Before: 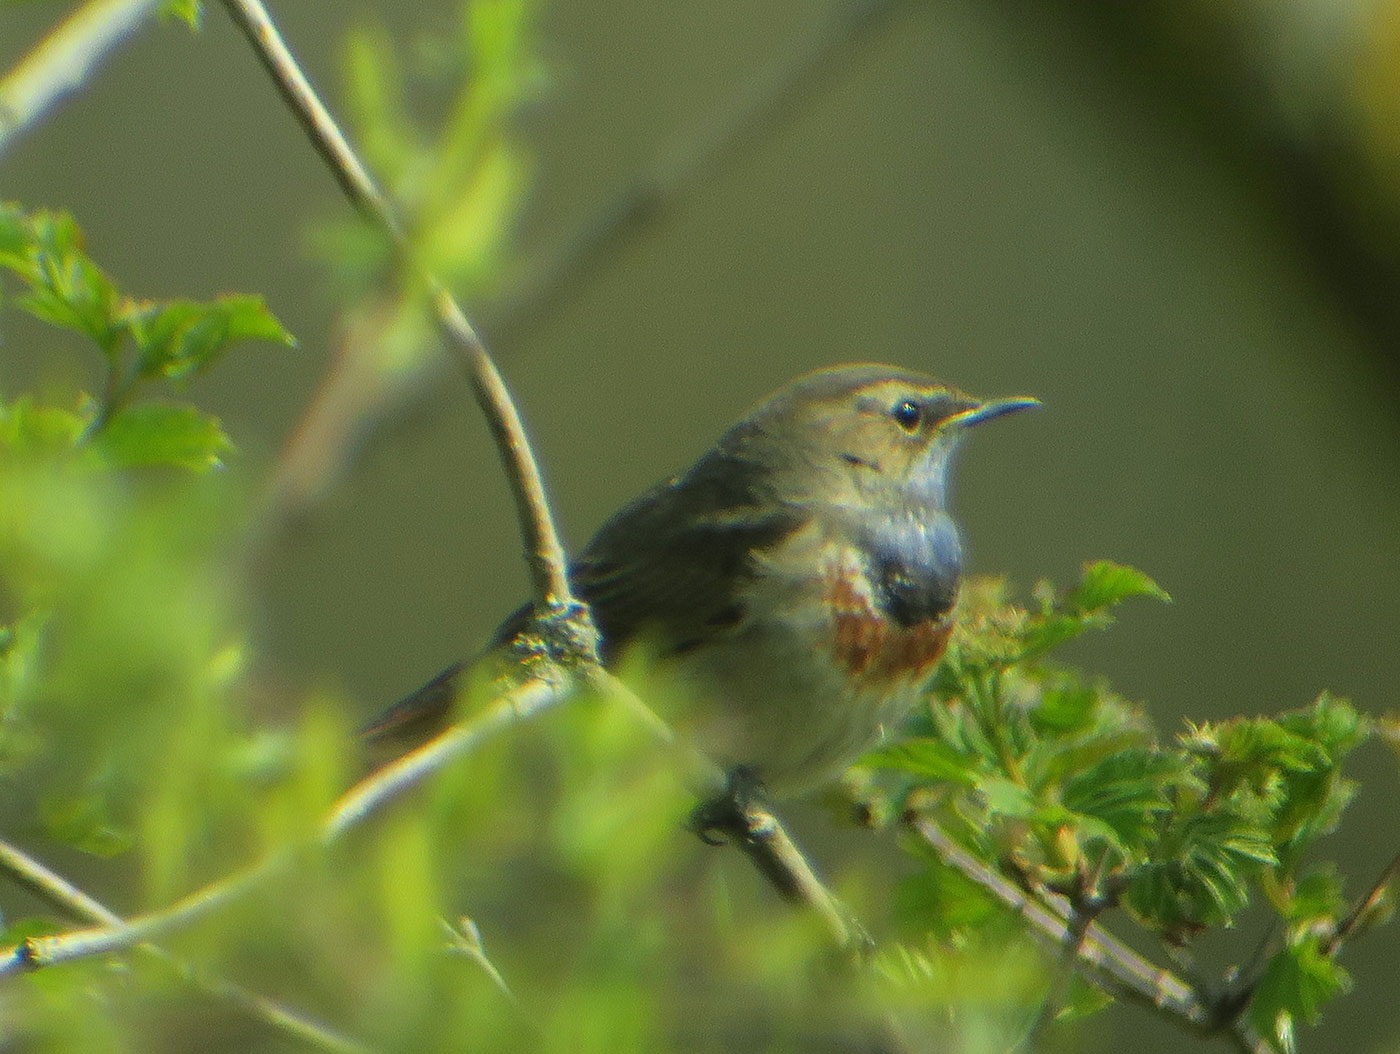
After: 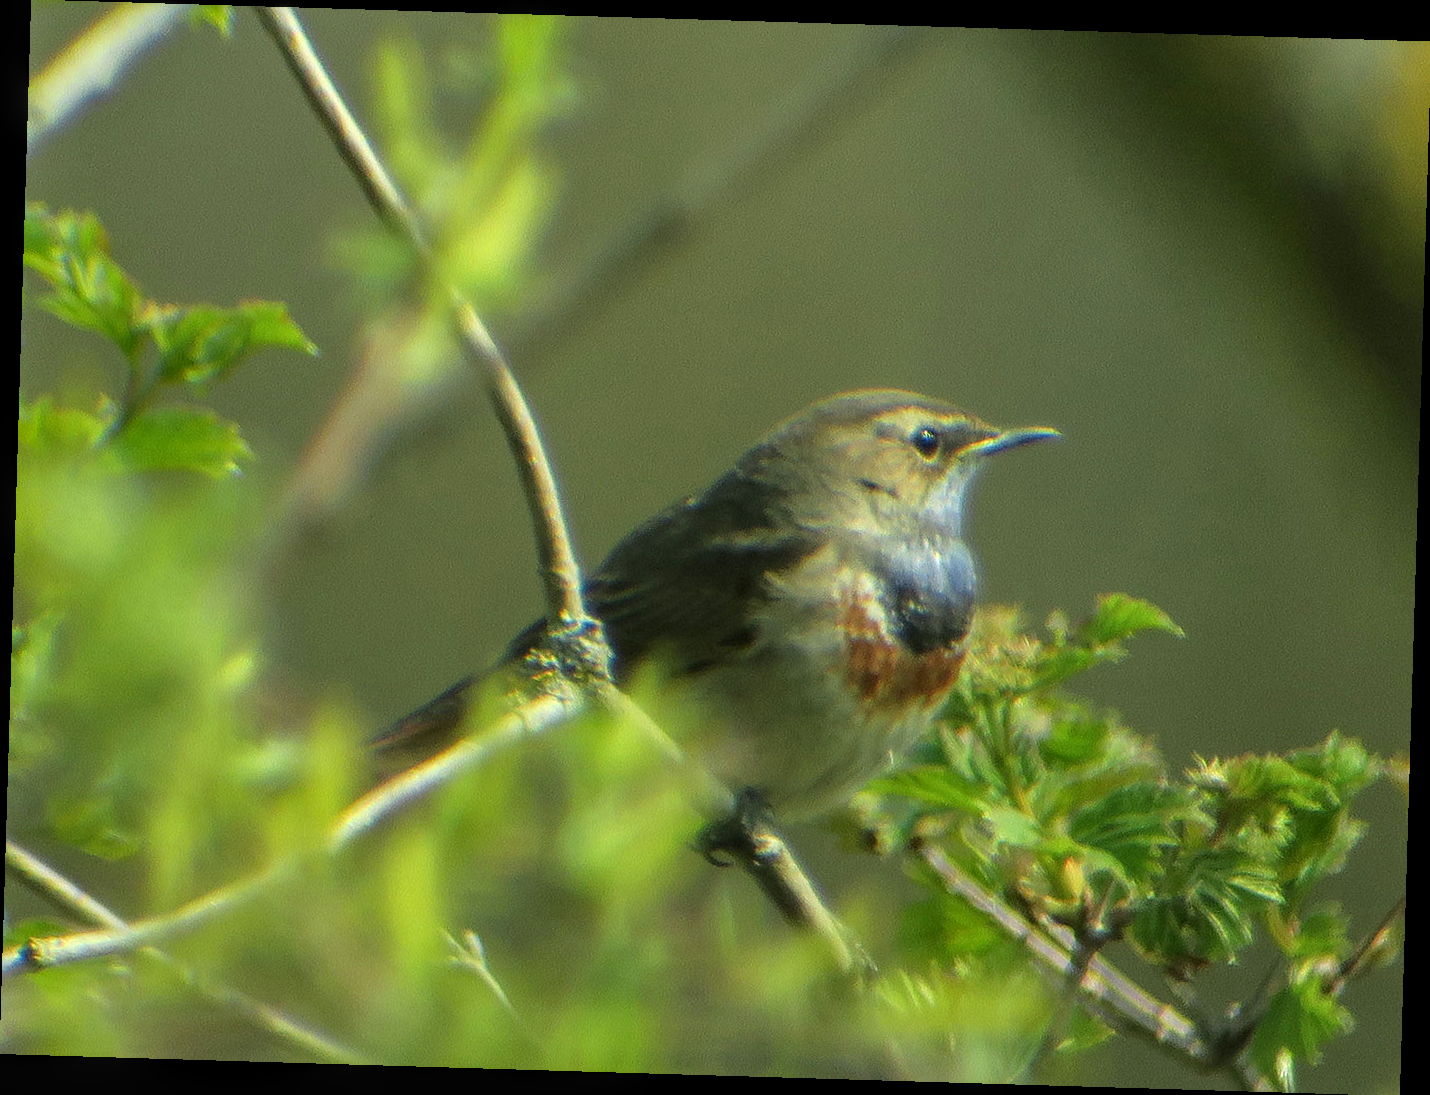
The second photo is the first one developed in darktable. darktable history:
exposure: exposure 0.197 EV, compensate highlight preservation false
local contrast: on, module defaults
rotate and perspective: rotation 1.72°, automatic cropping off
